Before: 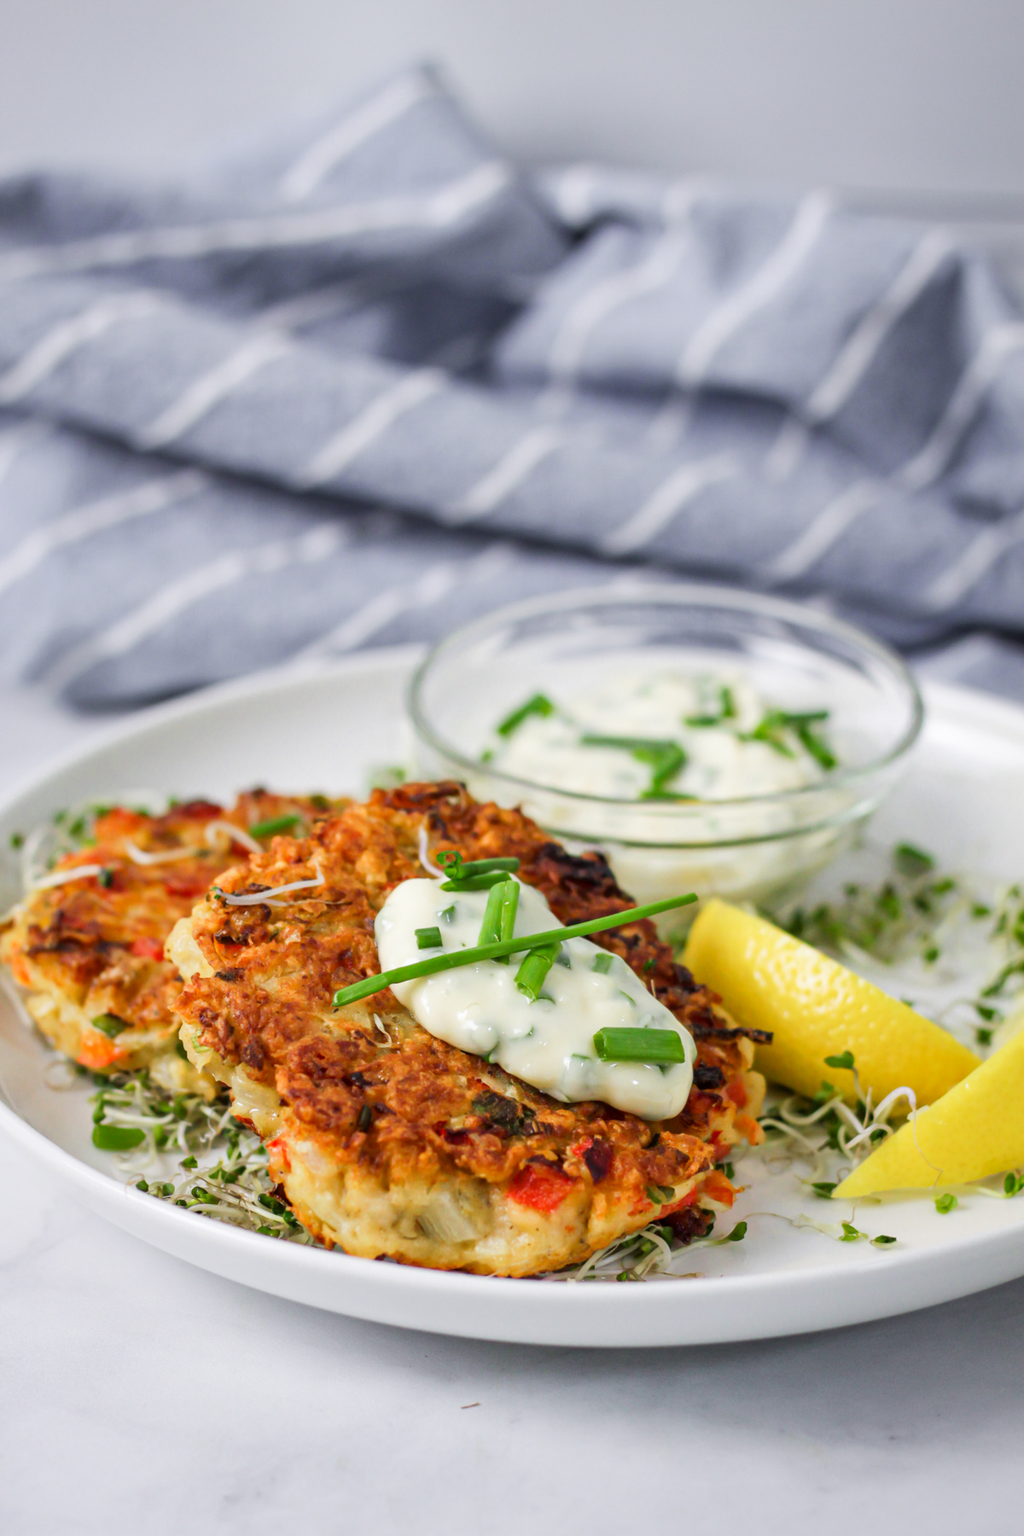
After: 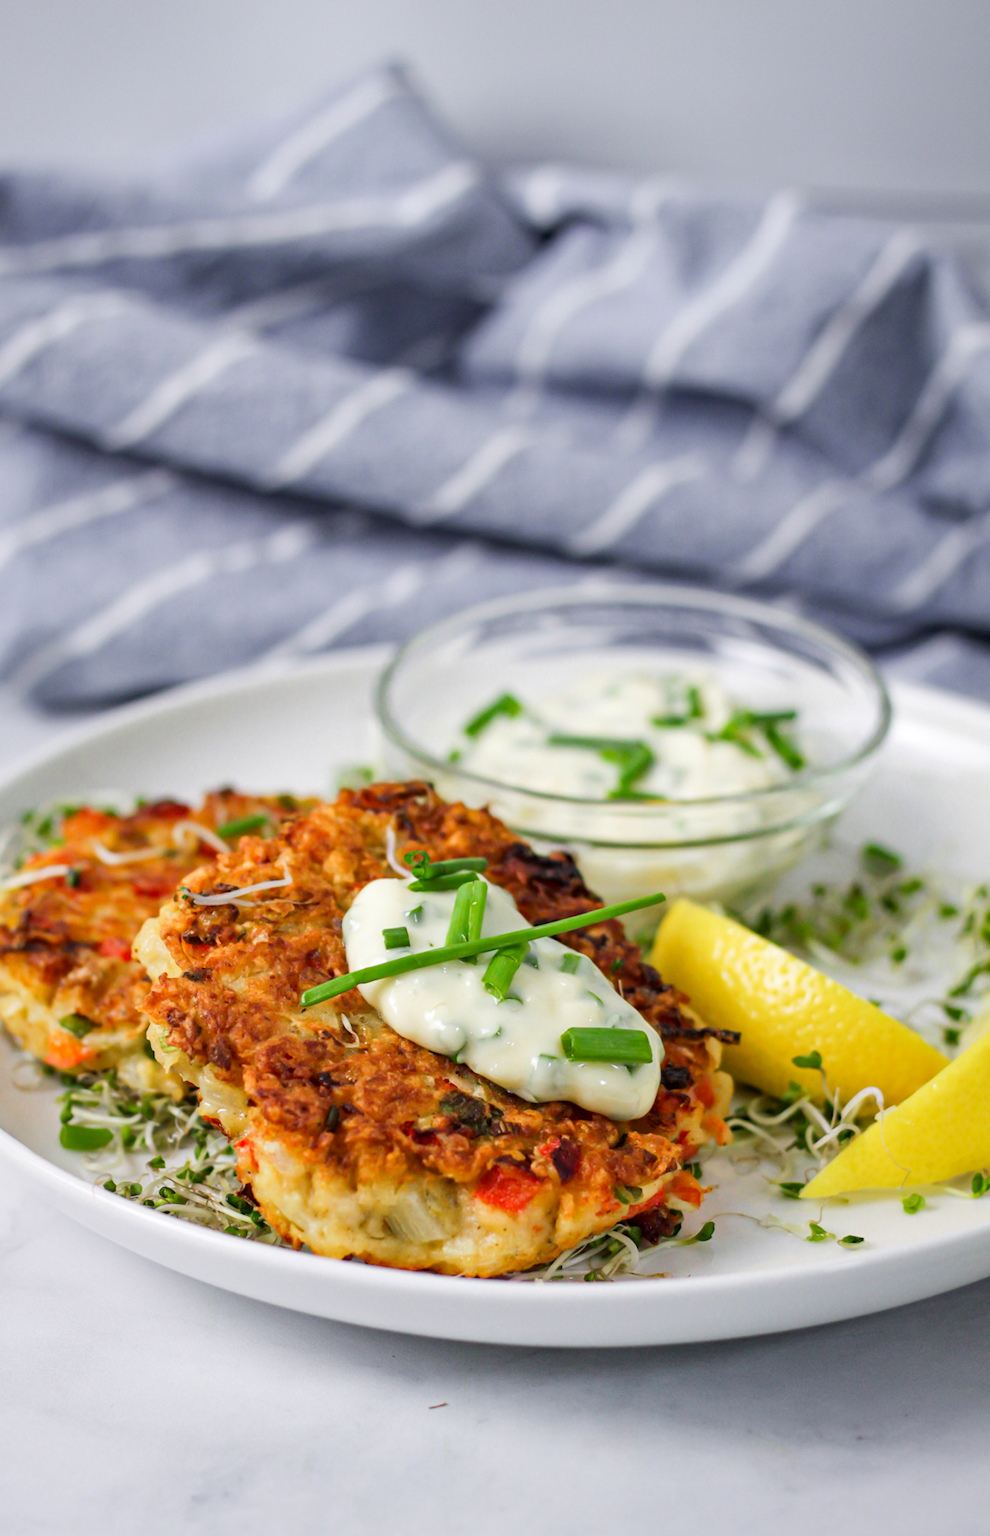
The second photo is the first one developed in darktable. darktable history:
haze removal: compatibility mode true, adaptive false
crop and rotate: left 3.238%
